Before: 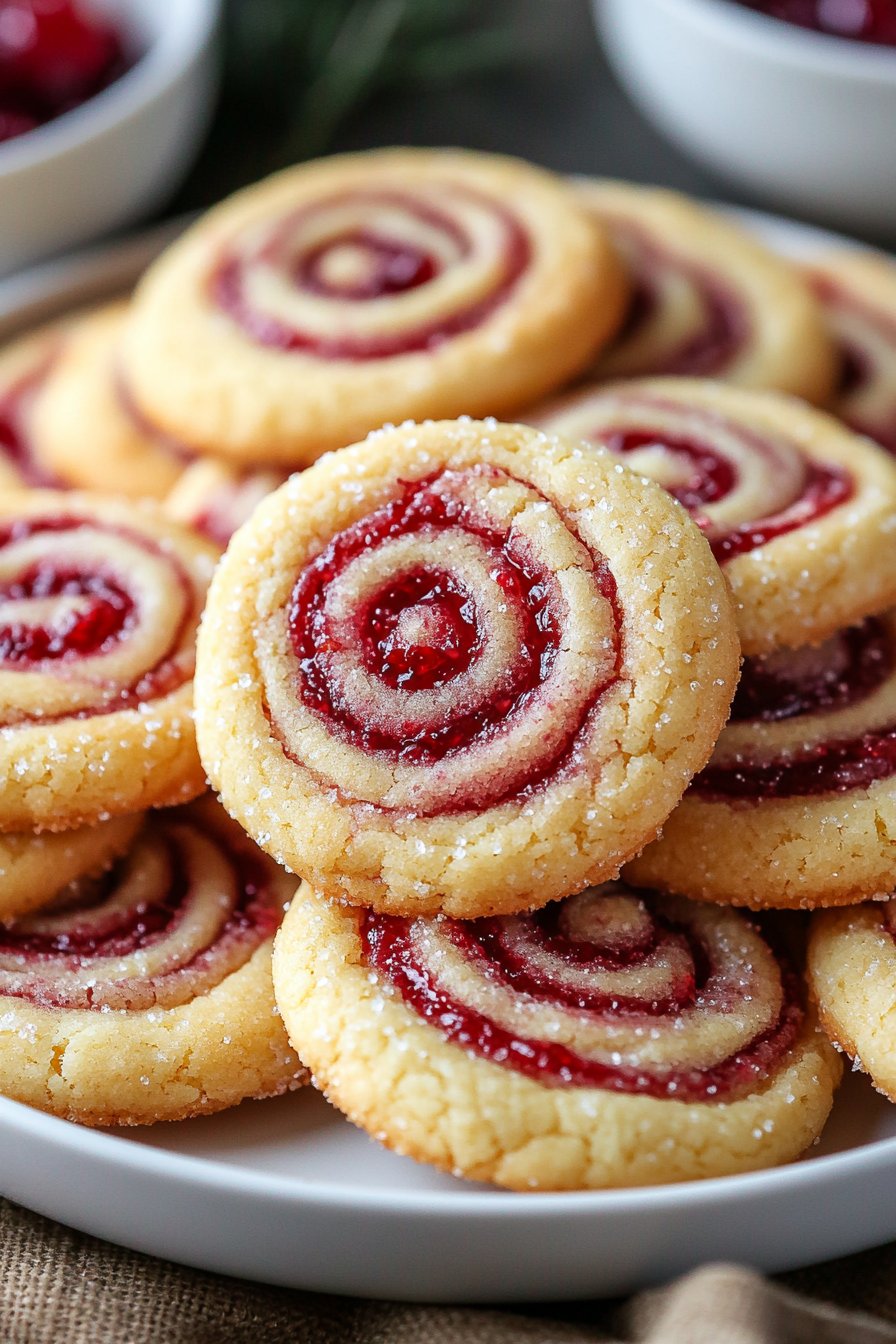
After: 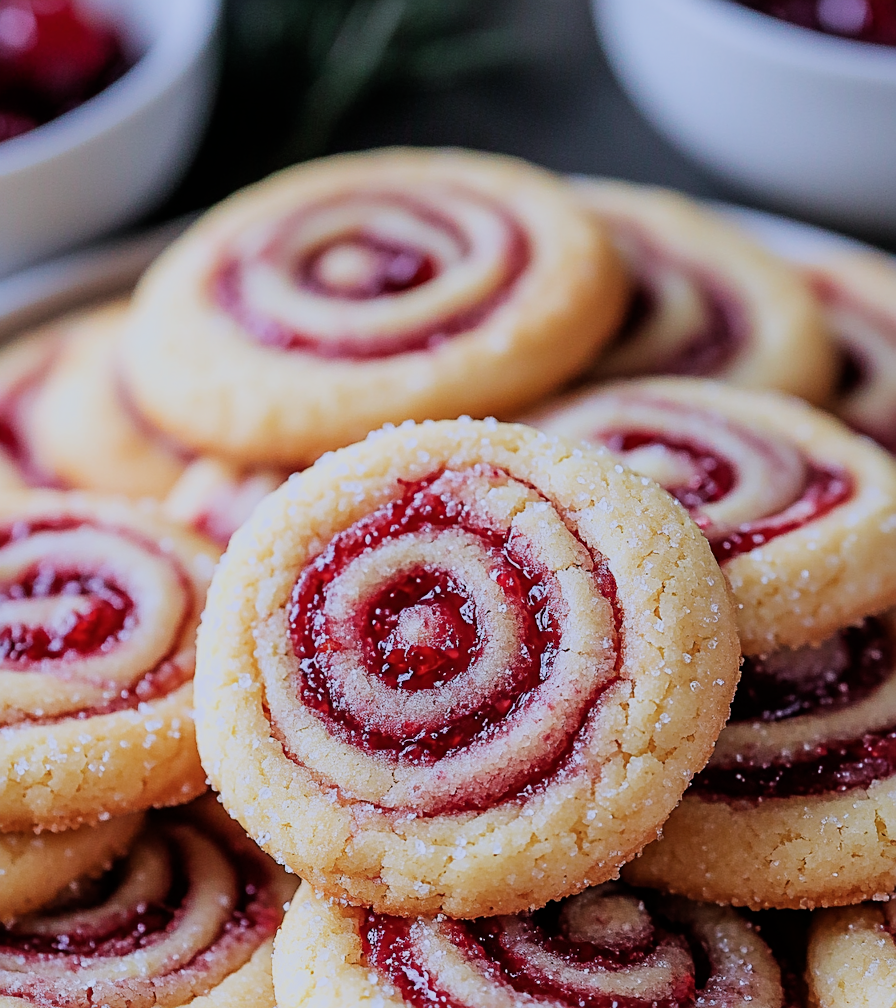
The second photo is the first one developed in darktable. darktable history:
filmic rgb: black relative exposure -7.65 EV, white relative exposure 4.56 EV, threshold 3 EV, hardness 3.61, contrast 1.053, enable highlight reconstruction true
crop: bottom 24.987%
sharpen: radius 2.491, amount 0.338
color calibration: illuminant custom, x 0.373, y 0.389, temperature 4250.51 K
